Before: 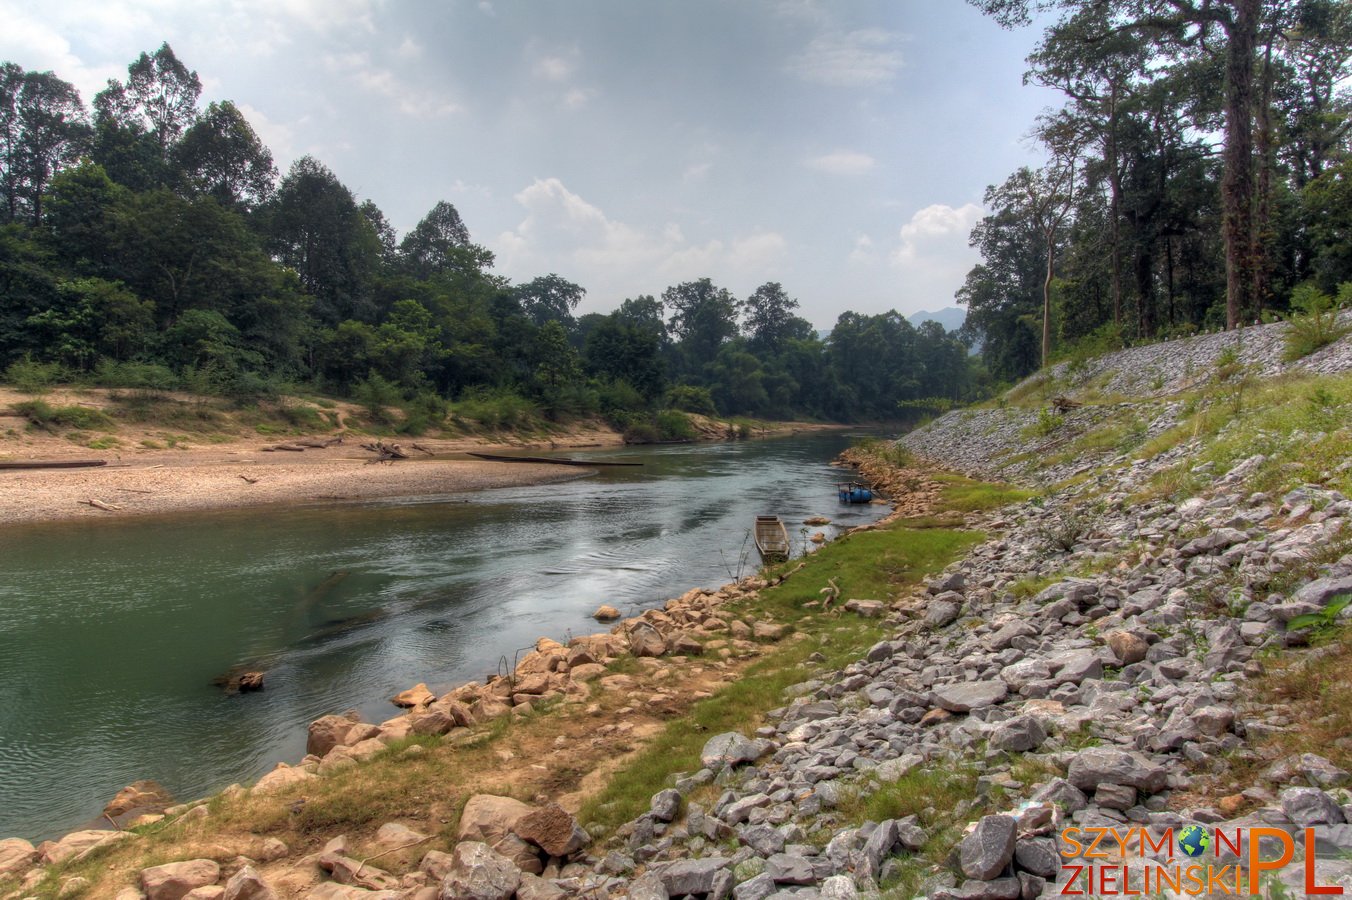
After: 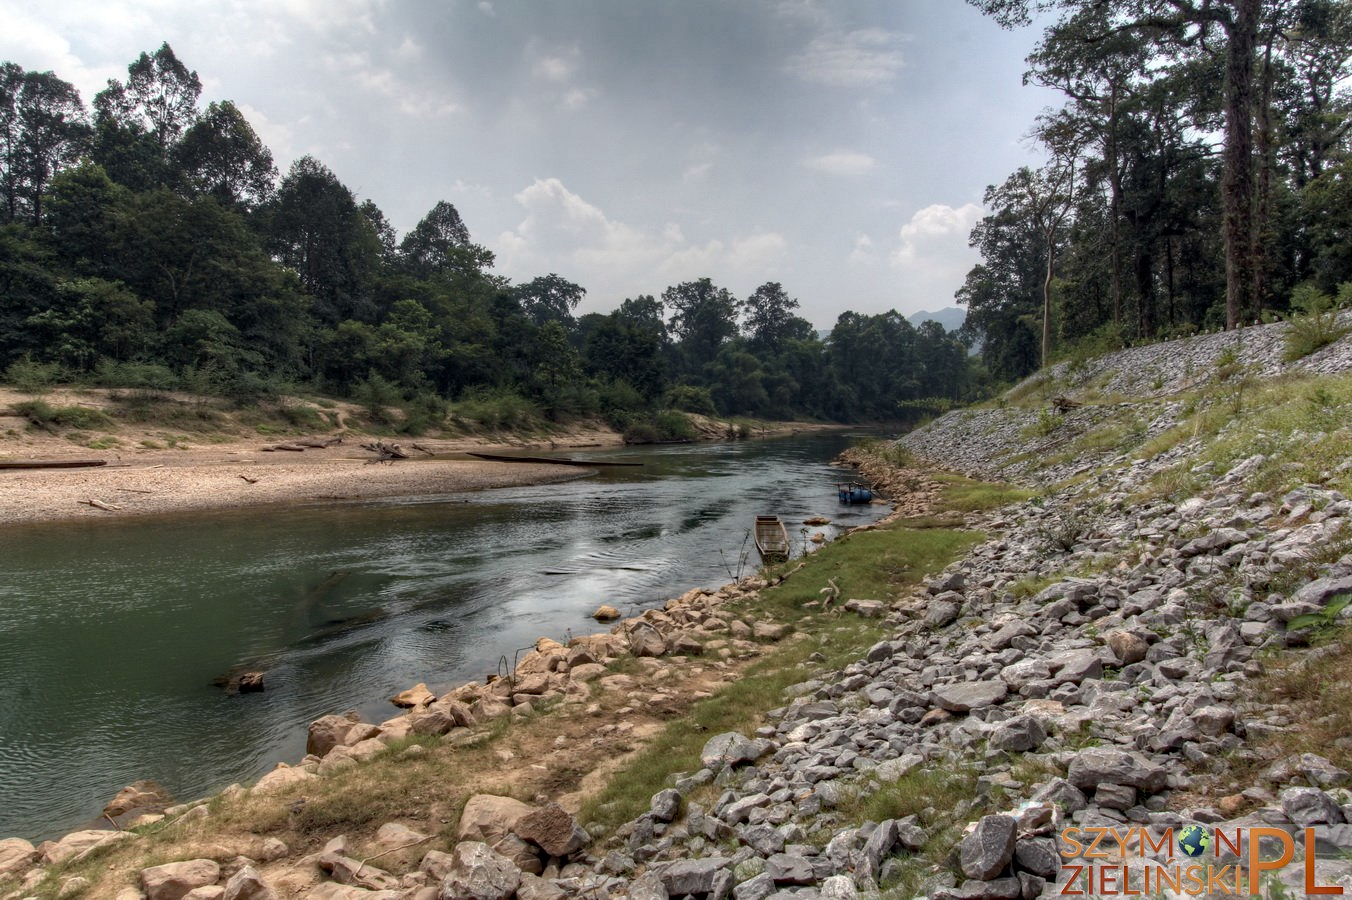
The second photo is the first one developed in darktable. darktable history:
haze removal: strength 0.423, compatibility mode true, adaptive false
contrast brightness saturation: contrast 0.097, saturation -0.361
